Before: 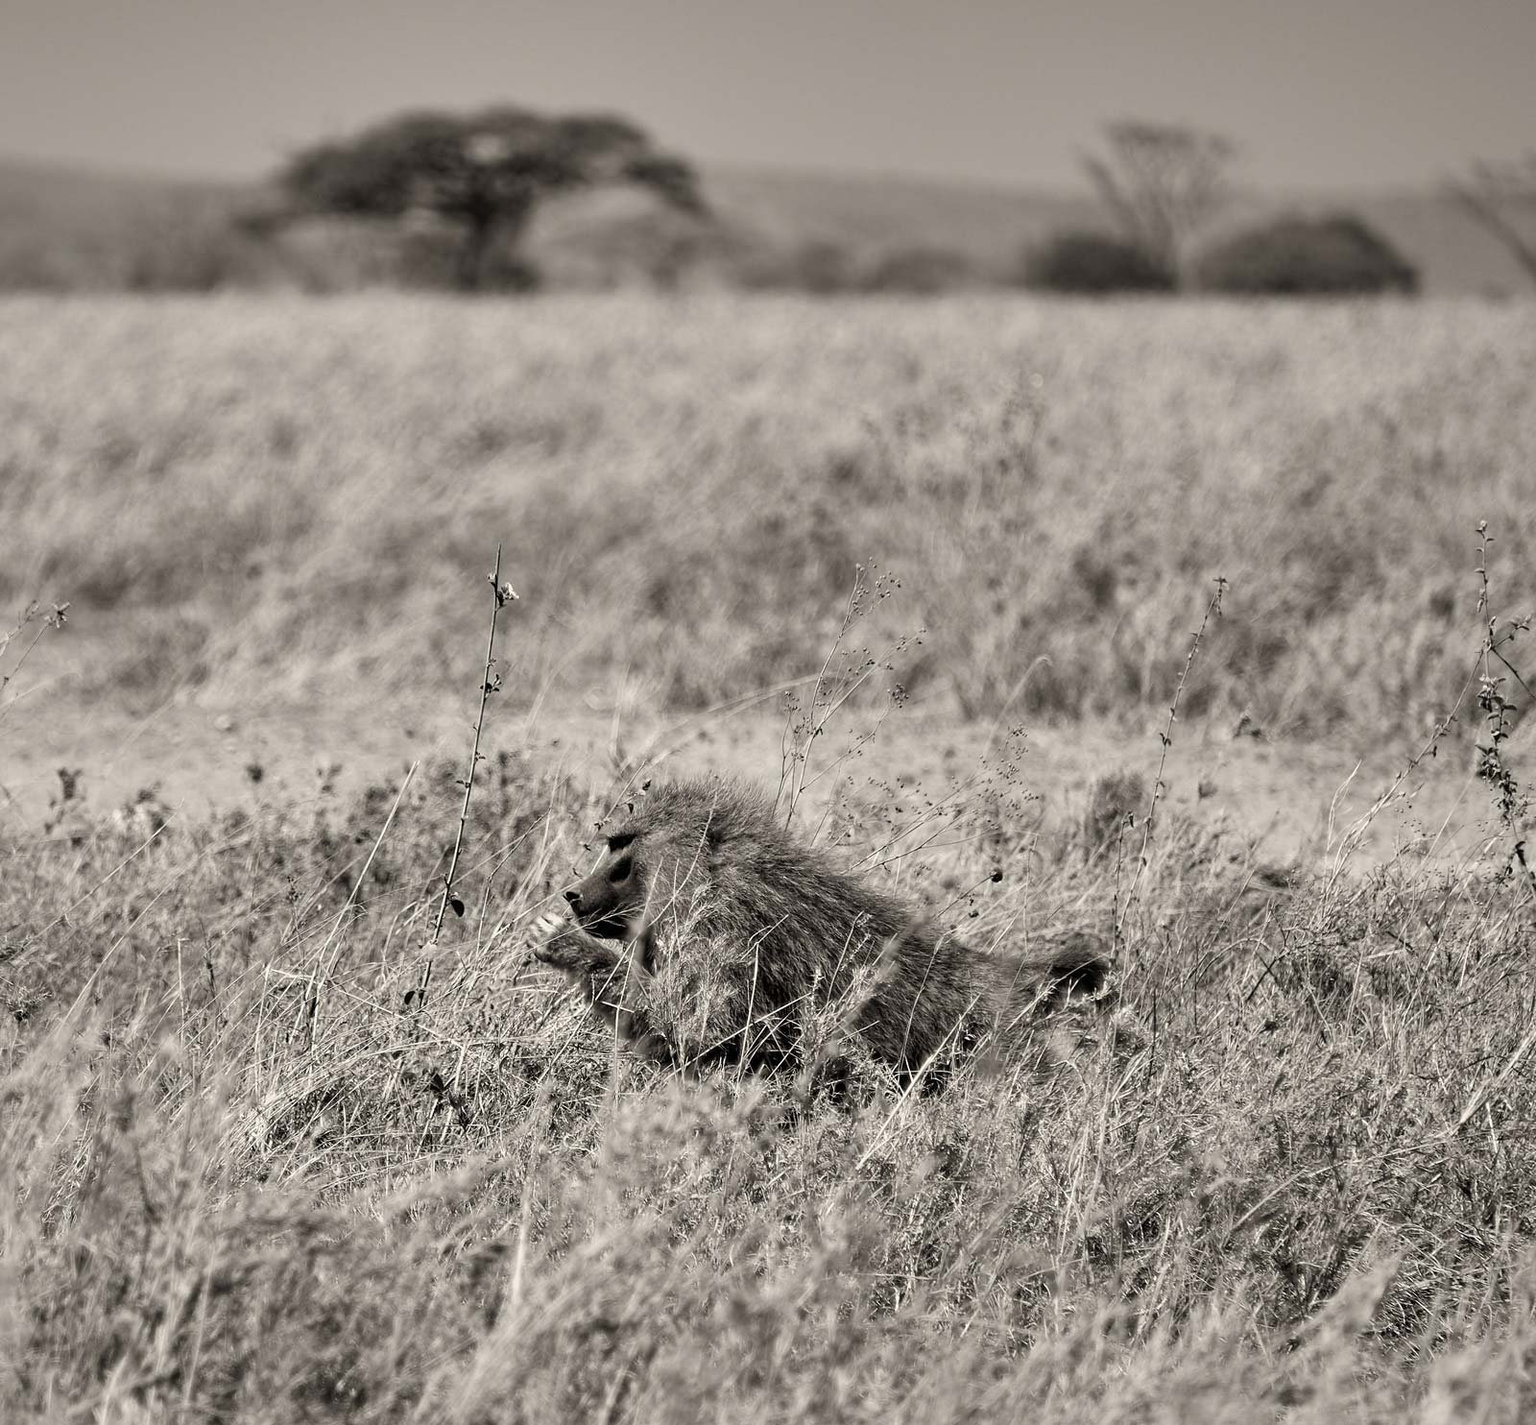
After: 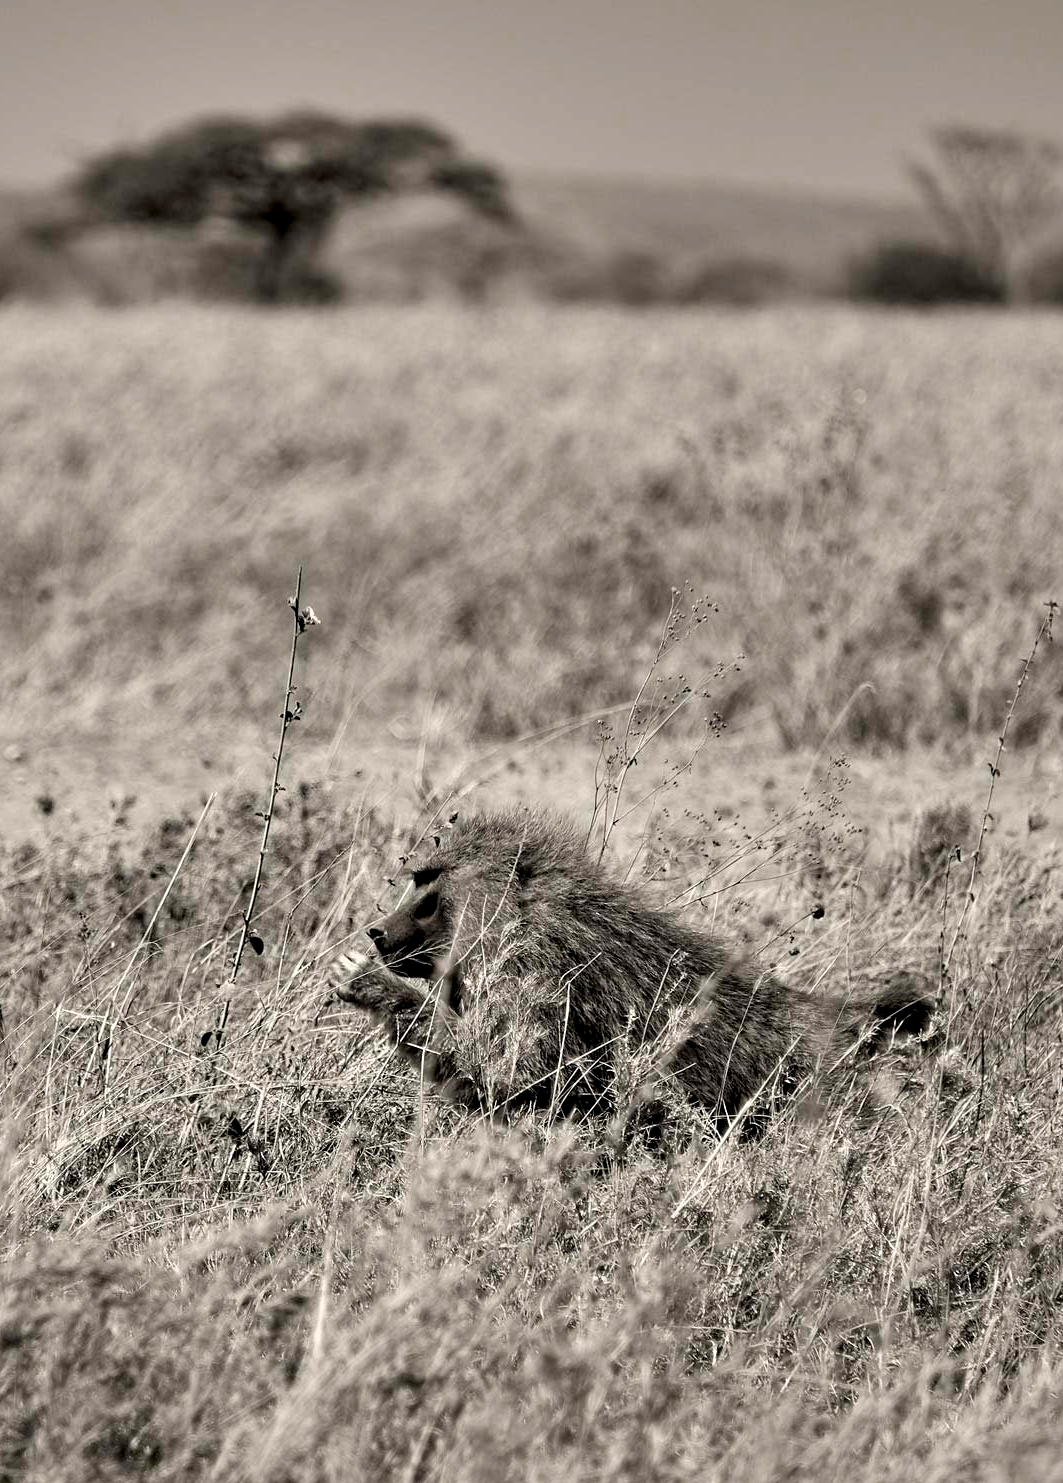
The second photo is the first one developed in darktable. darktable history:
contrast equalizer: y [[0.6 ×6], [0.55 ×6], [0 ×6], [0 ×6], [0 ×6]], mix 0.305
color balance rgb: highlights gain › chroma 0.108%, highlights gain › hue 330.55°, global offset › luminance -0.505%, perceptual saturation grading › global saturation 30.132%
crop and rotate: left 13.769%, right 19.754%
